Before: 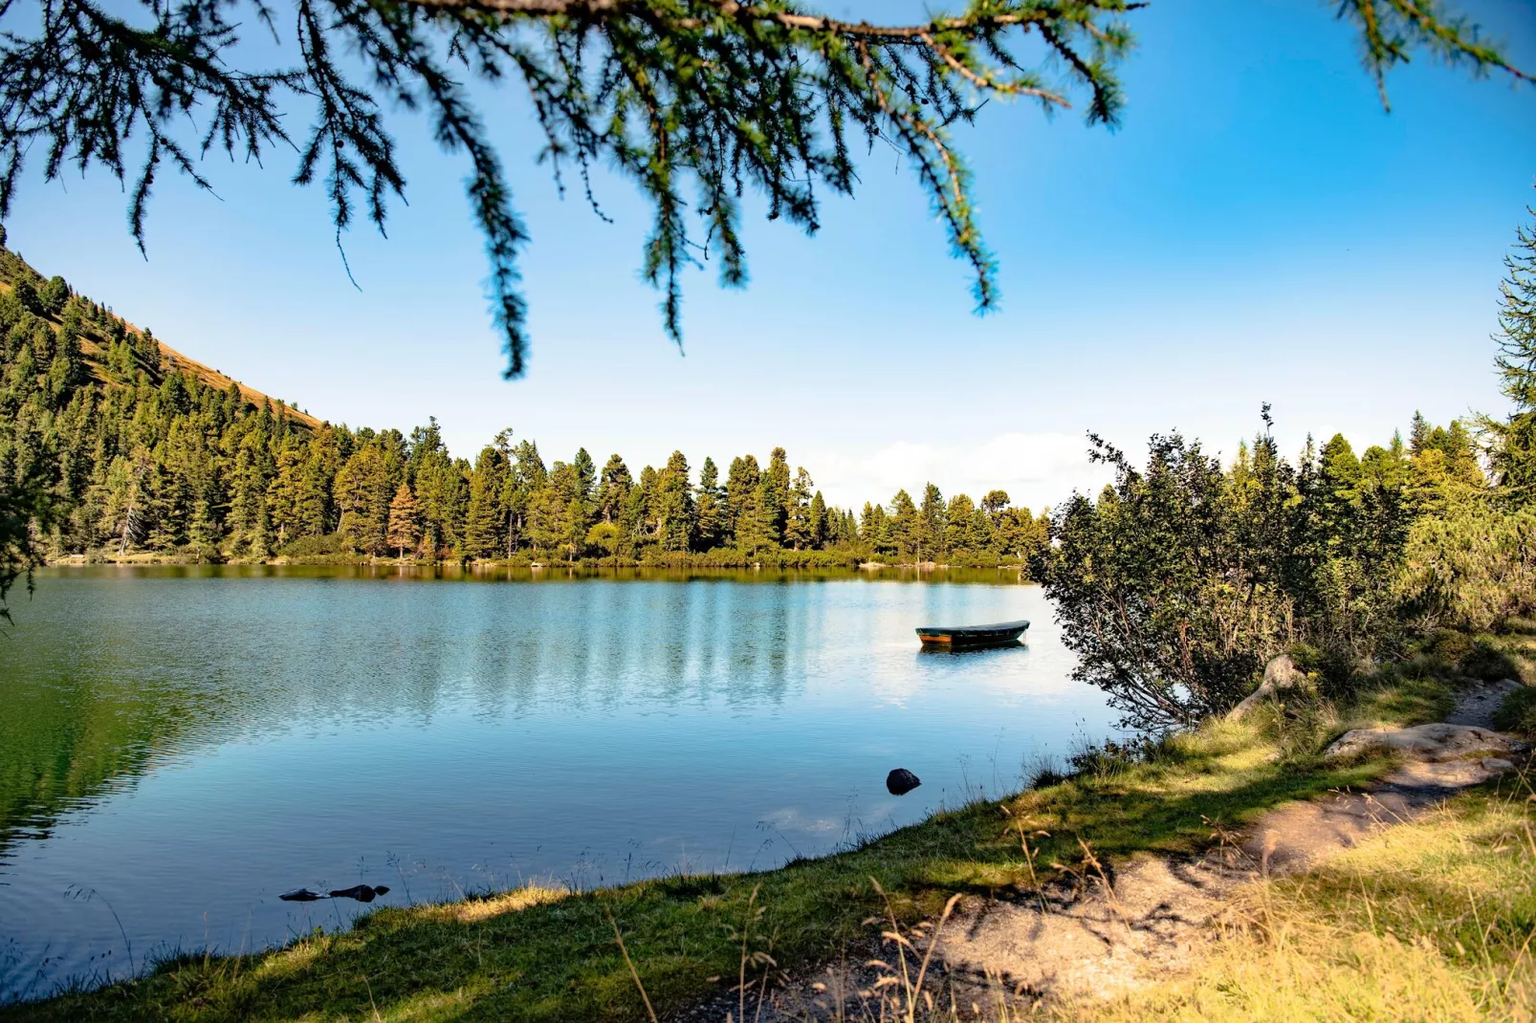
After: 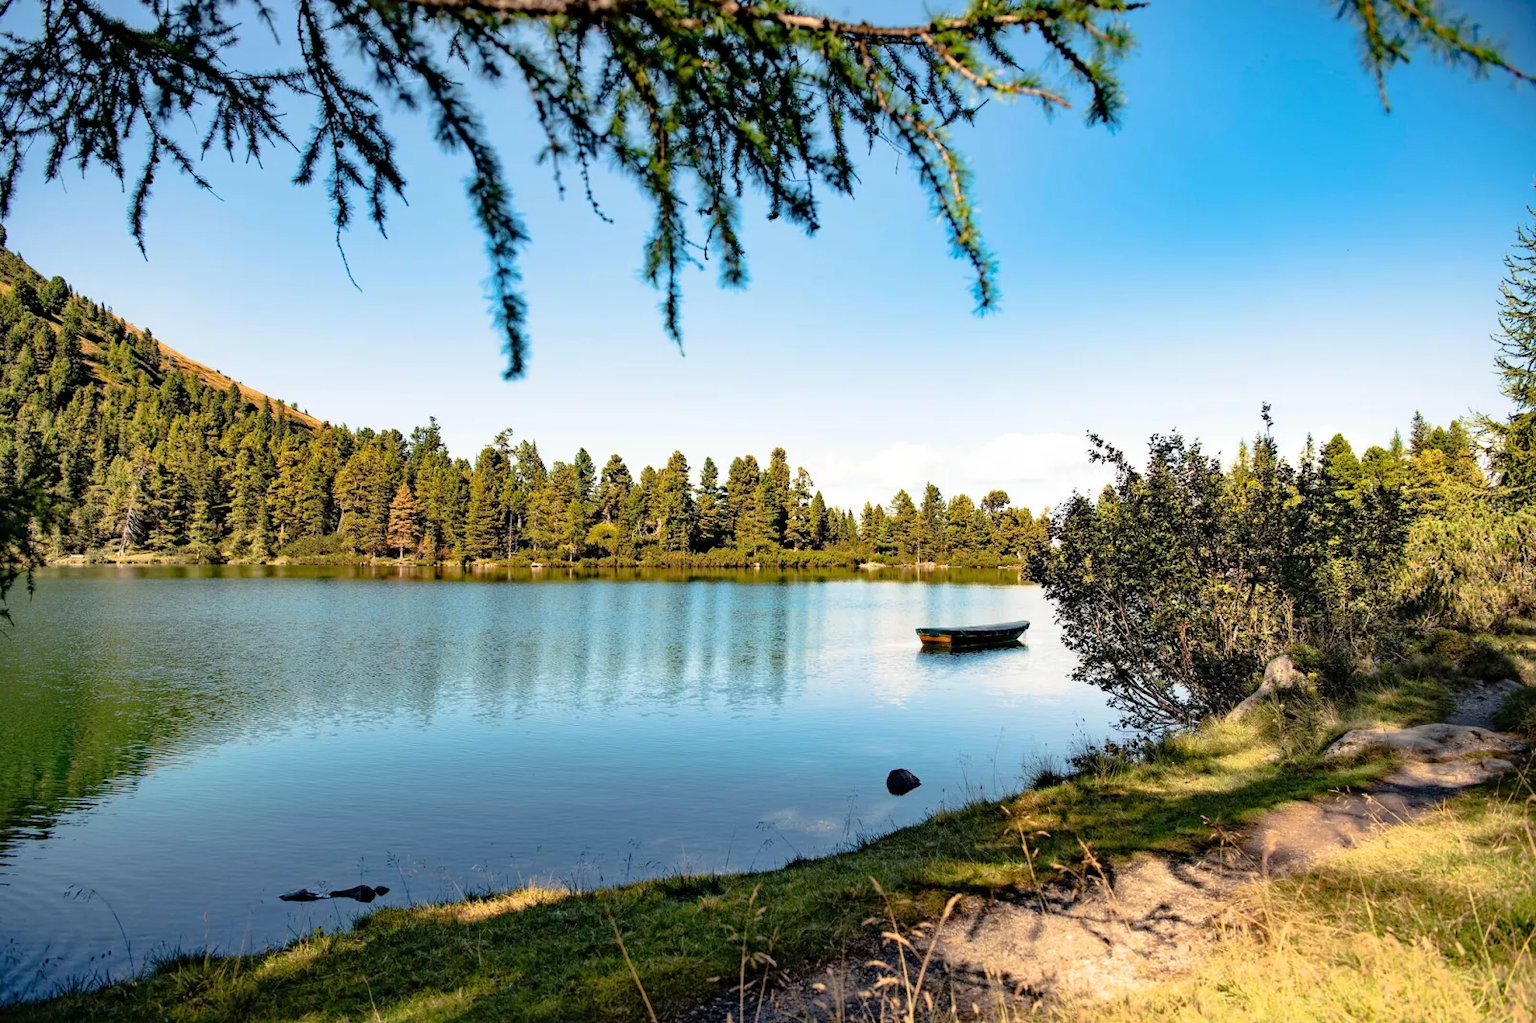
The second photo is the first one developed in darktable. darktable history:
tone equalizer: -8 EV -0.551 EV
